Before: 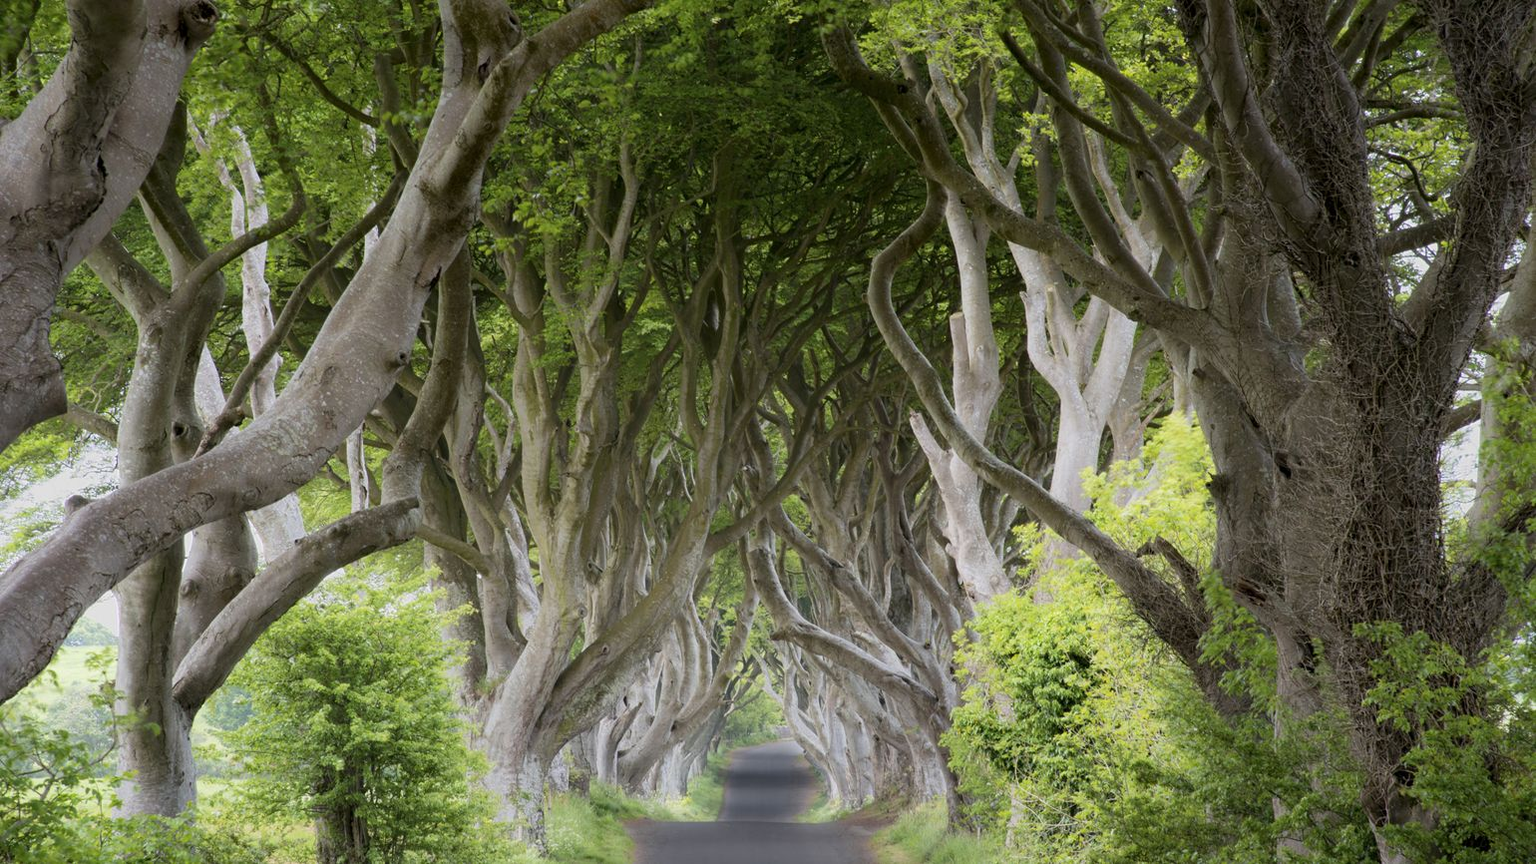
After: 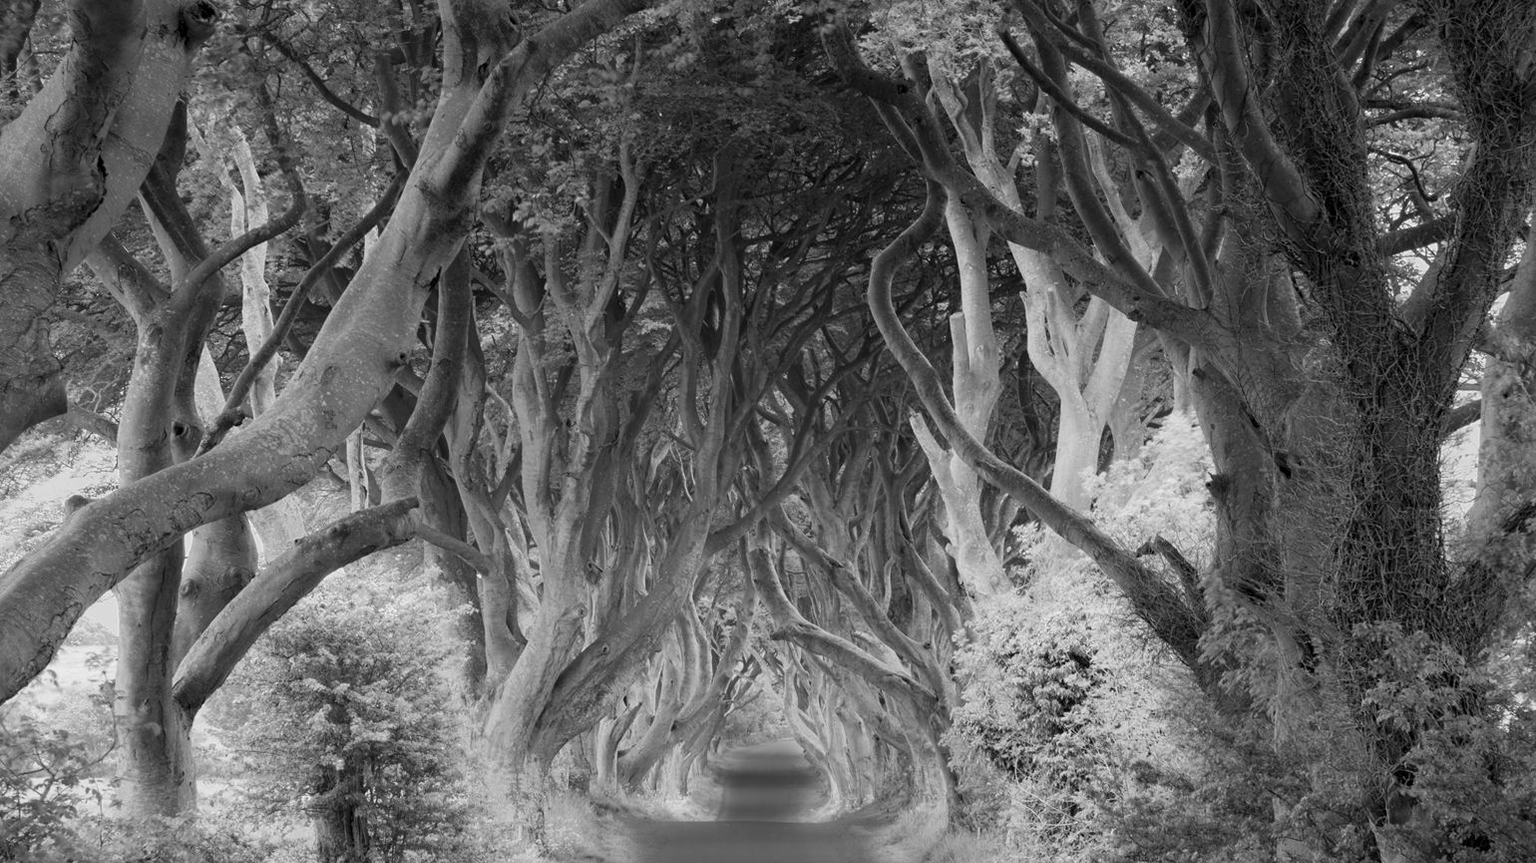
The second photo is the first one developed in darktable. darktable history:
velvia: on, module defaults
monochrome: a -6.99, b 35.61, size 1.4
